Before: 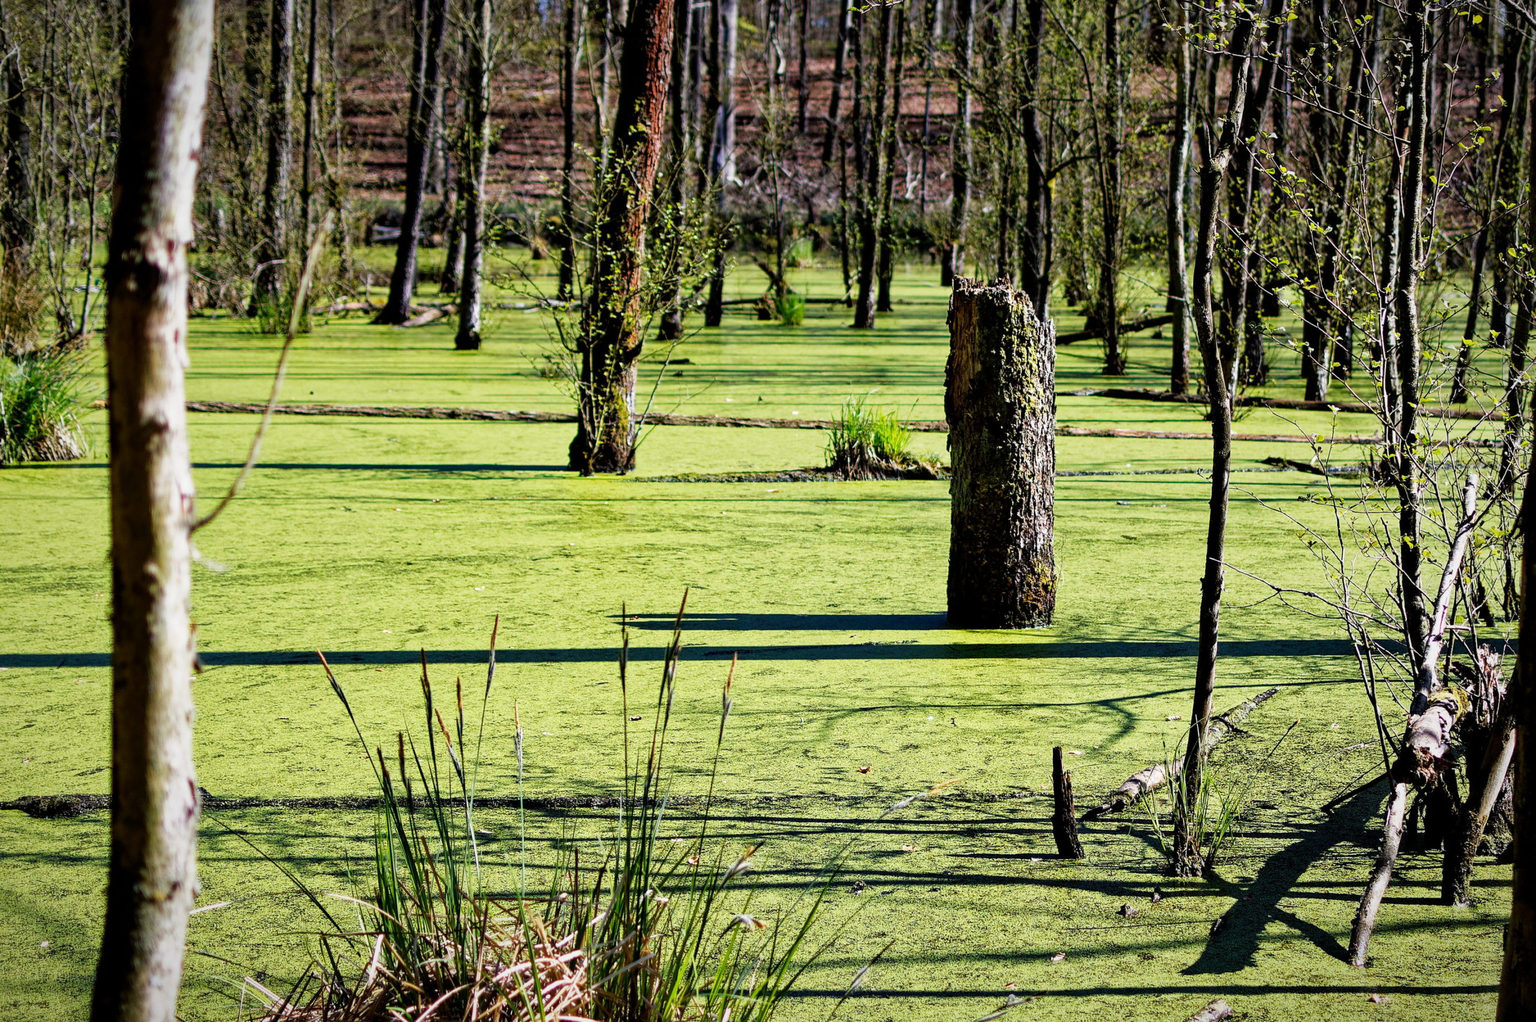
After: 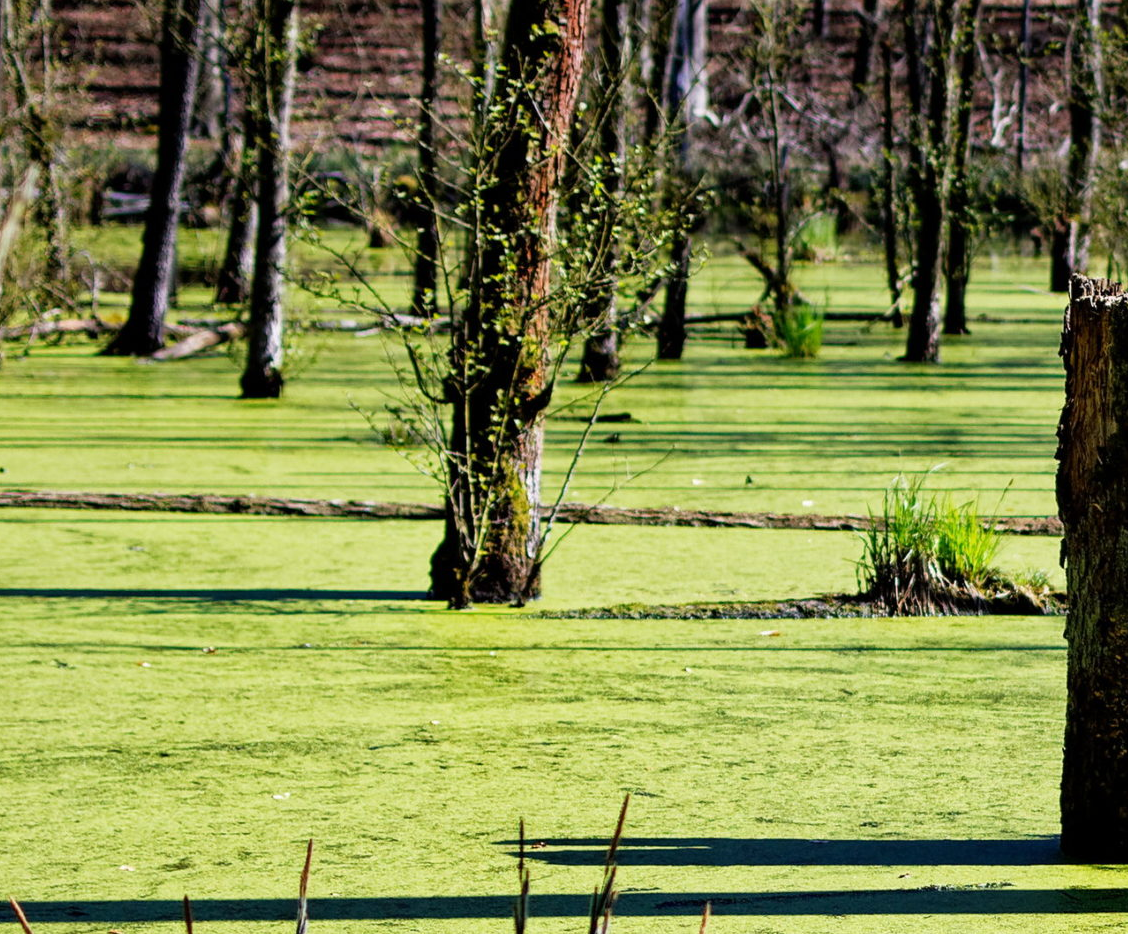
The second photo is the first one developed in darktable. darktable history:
crop: left 20.248%, top 10.86%, right 35.675%, bottom 34.321%
